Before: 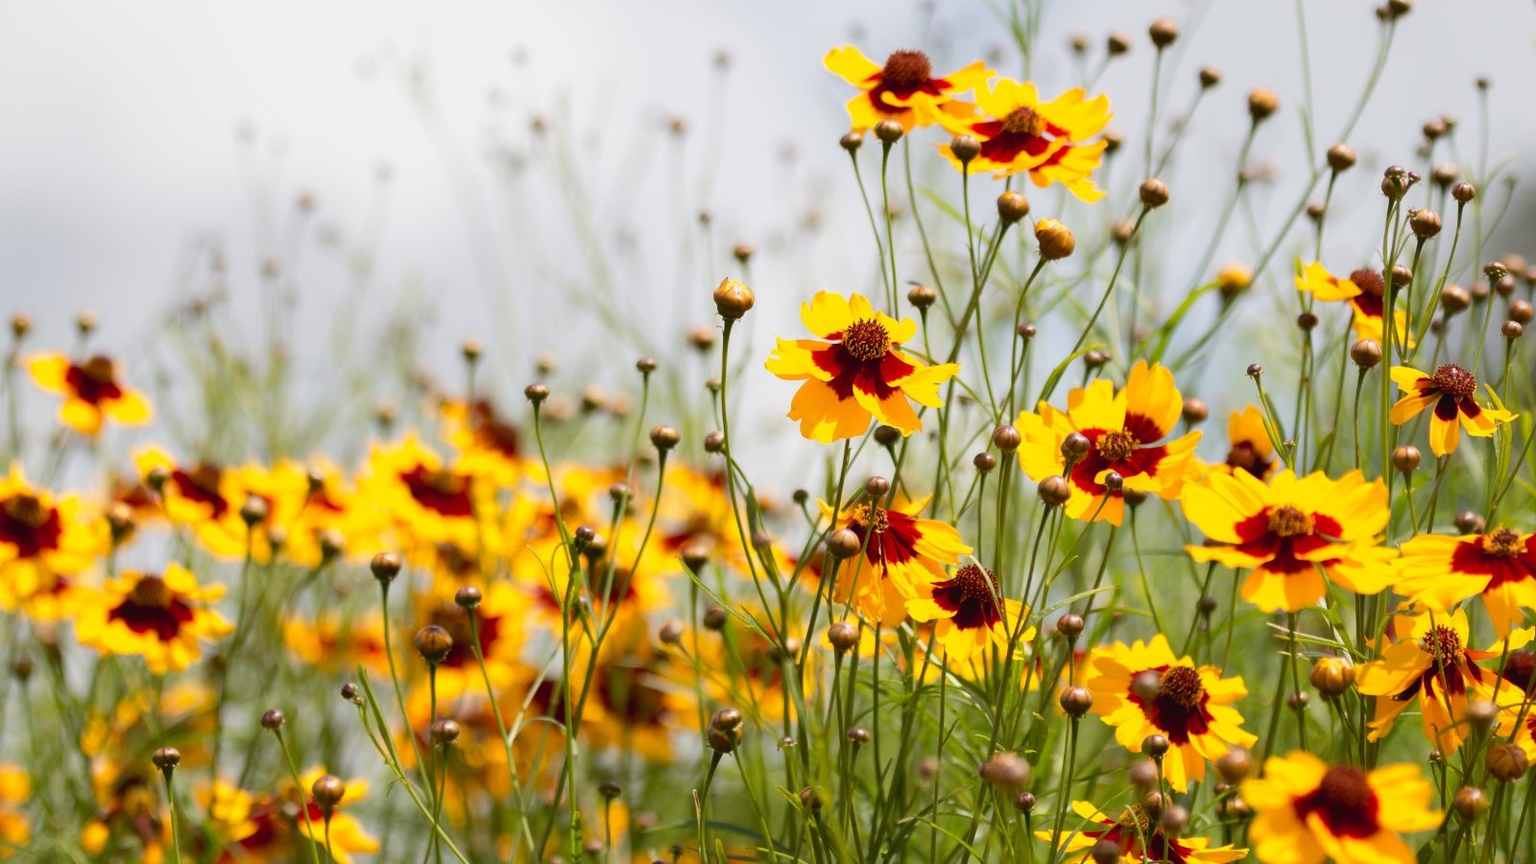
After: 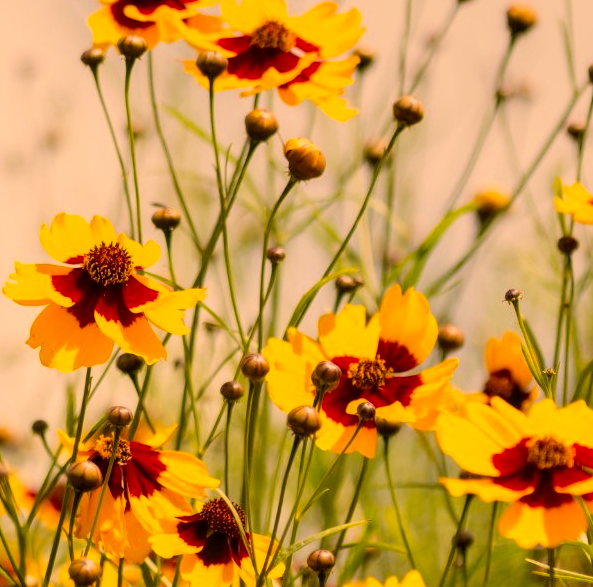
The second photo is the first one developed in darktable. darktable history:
filmic rgb: middle gray luminance 9.46%, black relative exposure -10.63 EV, white relative exposure 3.44 EV, target black luminance 0%, hardness 5.97, latitude 59.62%, contrast 1.086, highlights saturation mix 4.07%, shadows ↔ highlights balance 29.12%, iterations of high-quality reconstruction 0
color correction: highlights a* 18.17, highlights b* 35.24, shadows a* 1.22, shadows b* 6.4, saturation 1.01
crop and rotate: left 49.686%, top 10.108%, right 13.24%, bottom 24.659%
local contrast: on, module defaults
